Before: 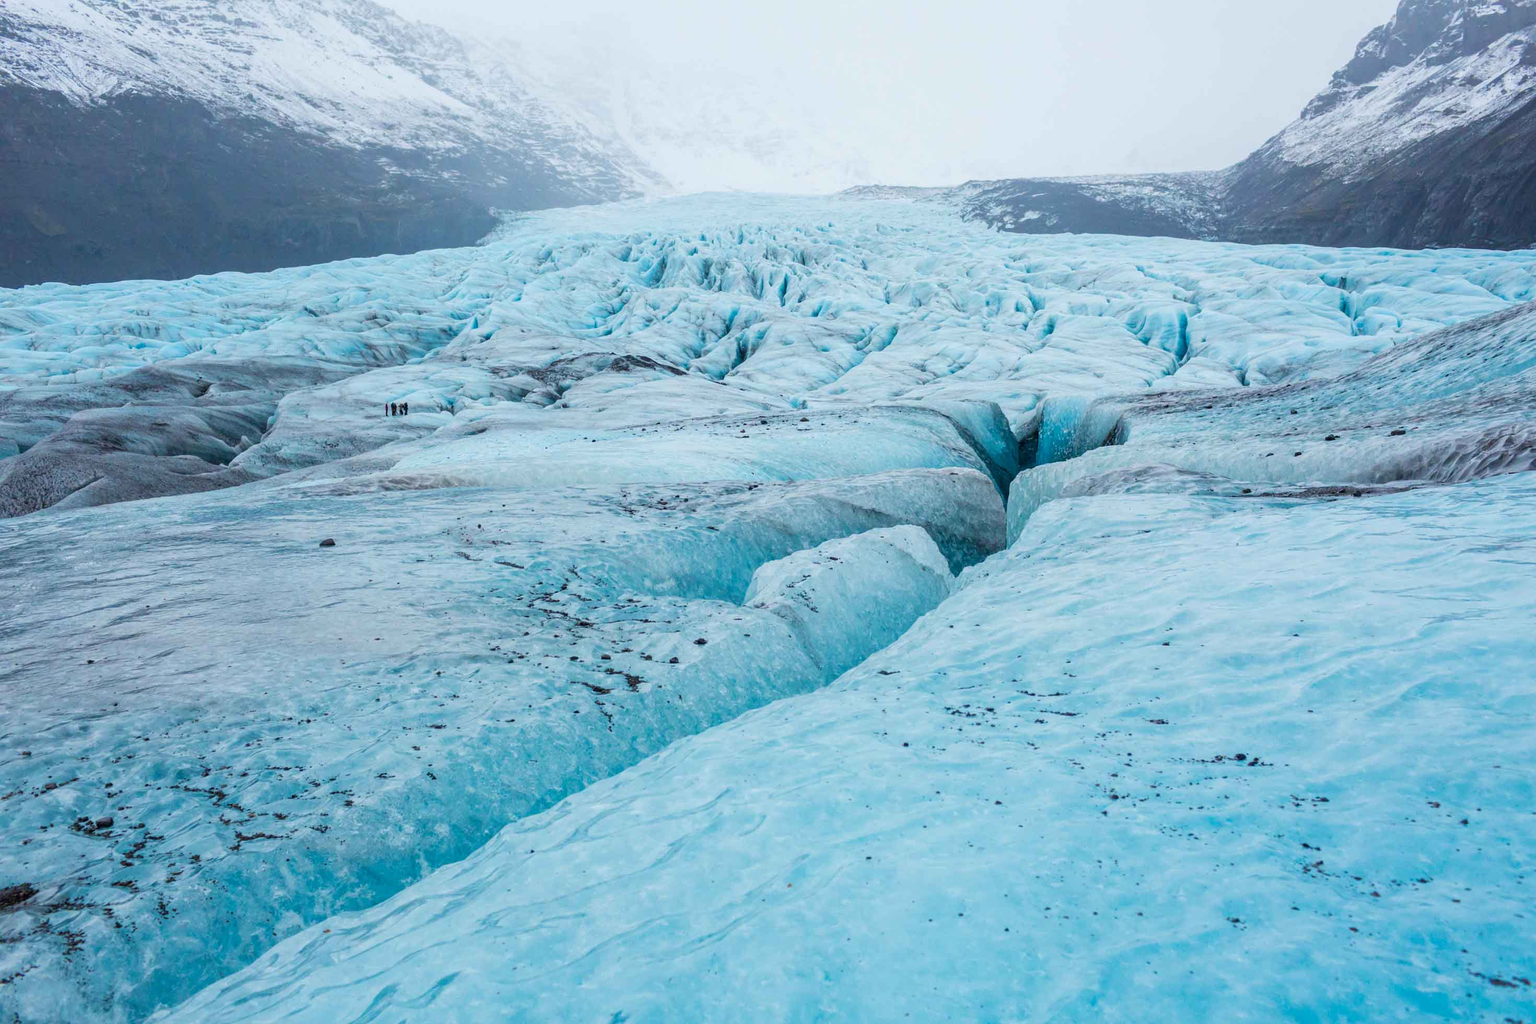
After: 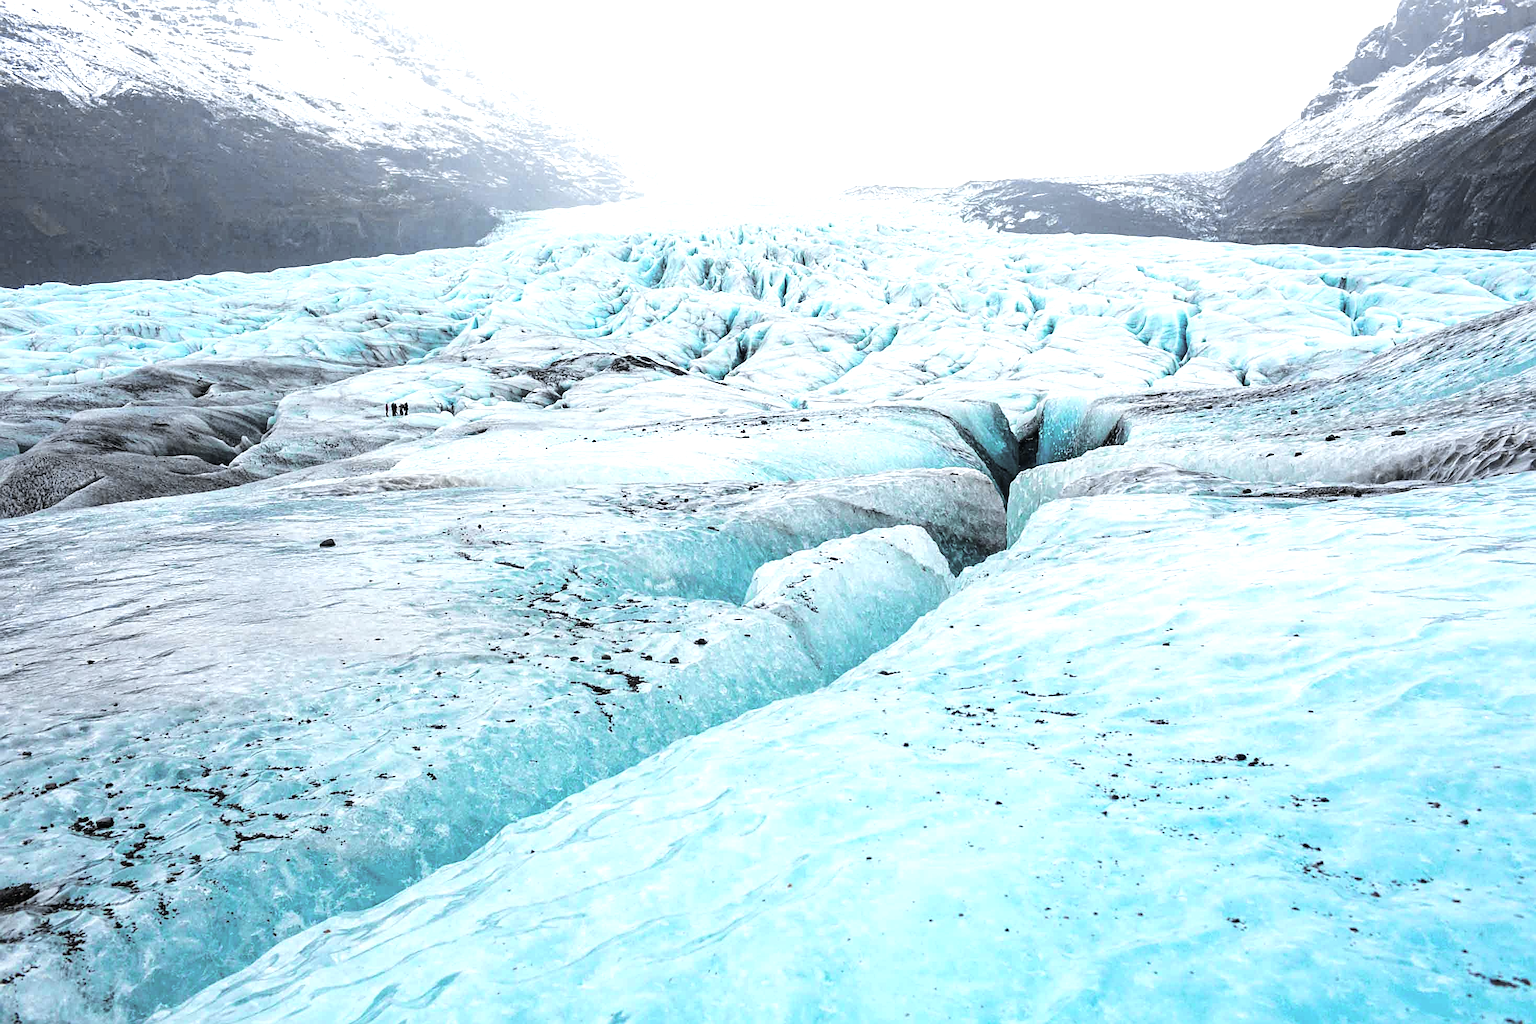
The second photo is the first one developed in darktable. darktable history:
tone curve: curves: ch0 [(0, 0.012) (0.036, 0.035) (0.274, 0.288) (0.504, 0.536) (0.844, 0.84) (1, 0.983)]; ch1 [(0, 0) (0.389, 0.403) (0.462, 0.486) (0.499, 0.498) (0.511, 0.502) (0.536, 0.547) (0.567, 0.588) (0.626, 0.645) (0.749, 0.781) (1, 1)]; ch2 [(0, 0) (0.457, 0.486) (0.5, 0.5) (0.56, 0.551) (0.615, 0.607) (0.704, 0.732) (1, 1)], color space Lab, independent channels, preserve colors none
sharpen: on, module defaults
tone equalizer: -8 EV -1.08 EV, -7 EV -1.01 EV, -6 EV -0.867 EV, -5 EV -0.578 EV, -3 EV 0.578 EV, -2 EV 0.867 EV, -1 EV 1.01 EV, +0 EV 1.08 EV, edges refinement/feathering 500, mask exposure compensation -1.57 EV, preserve details no
